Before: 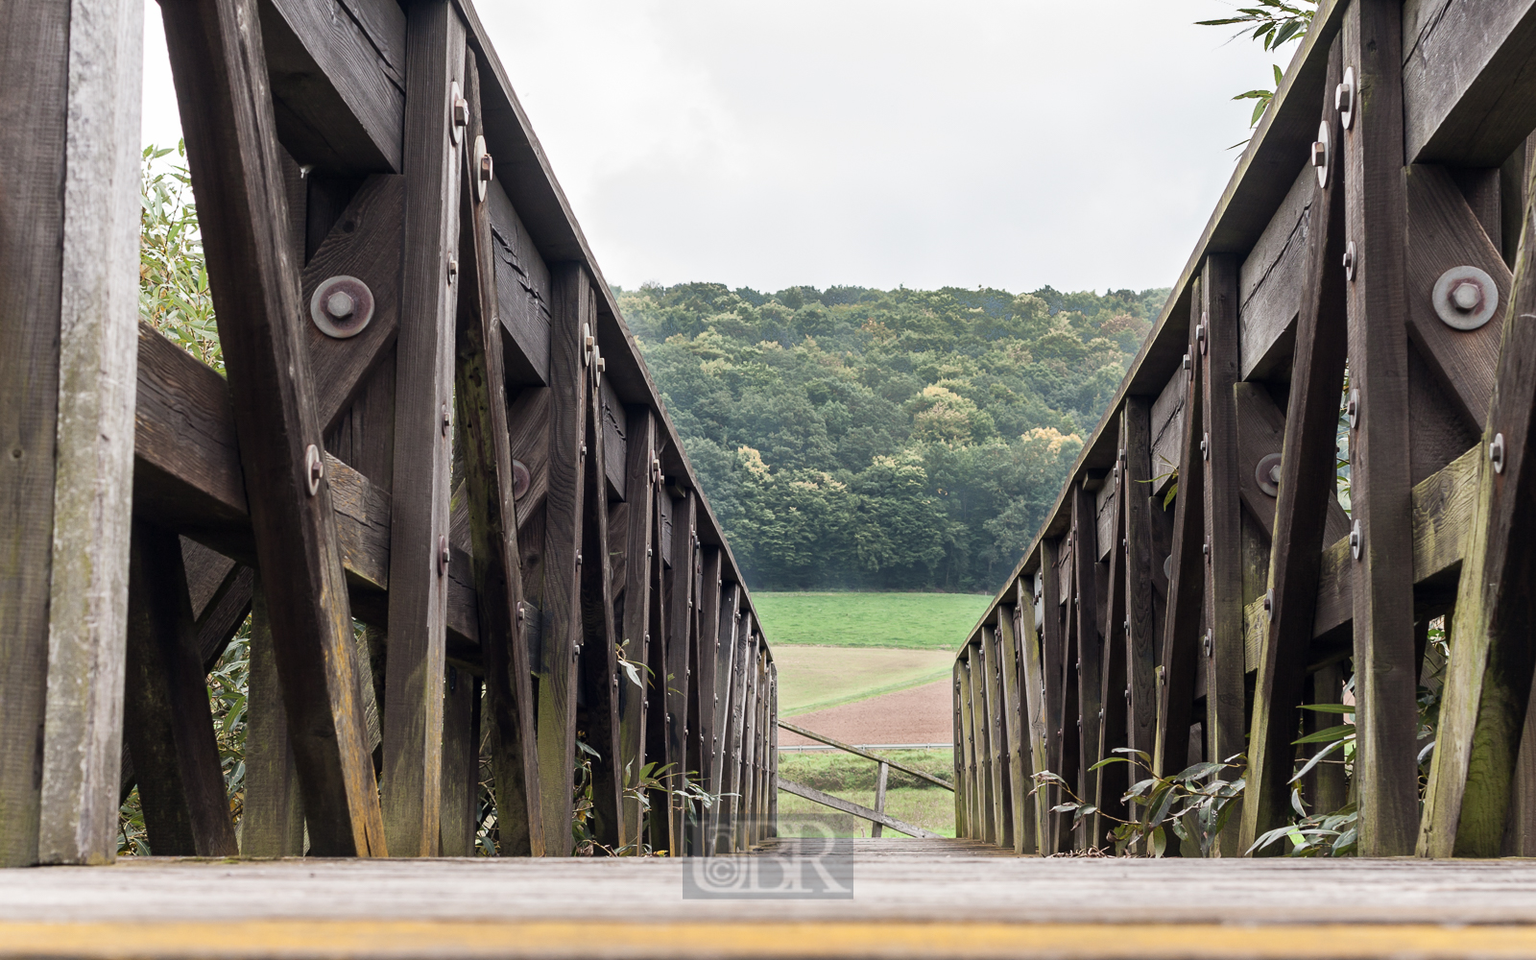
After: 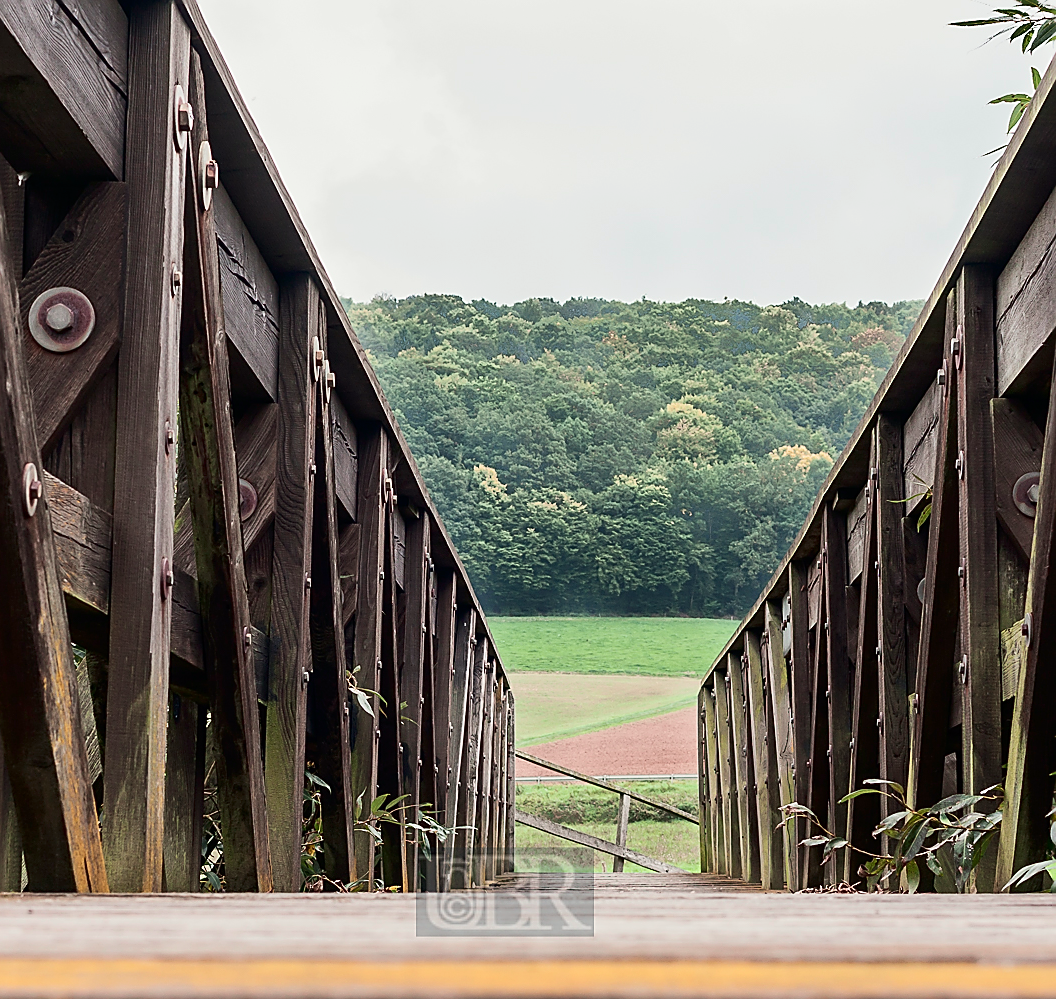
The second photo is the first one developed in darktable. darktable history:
crop and rotate: left 18.442%, right 15.508%
tone curve: curves: ch0 [(0, 0) (0.068, 0.031) (0.175, 0.132) (0.337, 0.304) (0.498, 0.511) (0.748, 0.762) (0.993, 0.954)]; ch1 [(0, 0) (0.294, 0.184) (0.359, 0.34) (0.362, 0.35) (0.43, 0.41) (0.469, 0.453) (0.495, 0.489) (0.54, 0.563) (0.612, 0.641) (1, 1)]; ch2 [(0, 0) (0.431, 0.419) (0.495, 0.502) (0.524, 0.534) (0.557, 0.56) (0.634, 0.654) (0.728, 0.722) (1, 1)], color space Lab, independent channels, preserve colors none
sharpen: radius 1.4, amount 1.25, threshold 0.7
